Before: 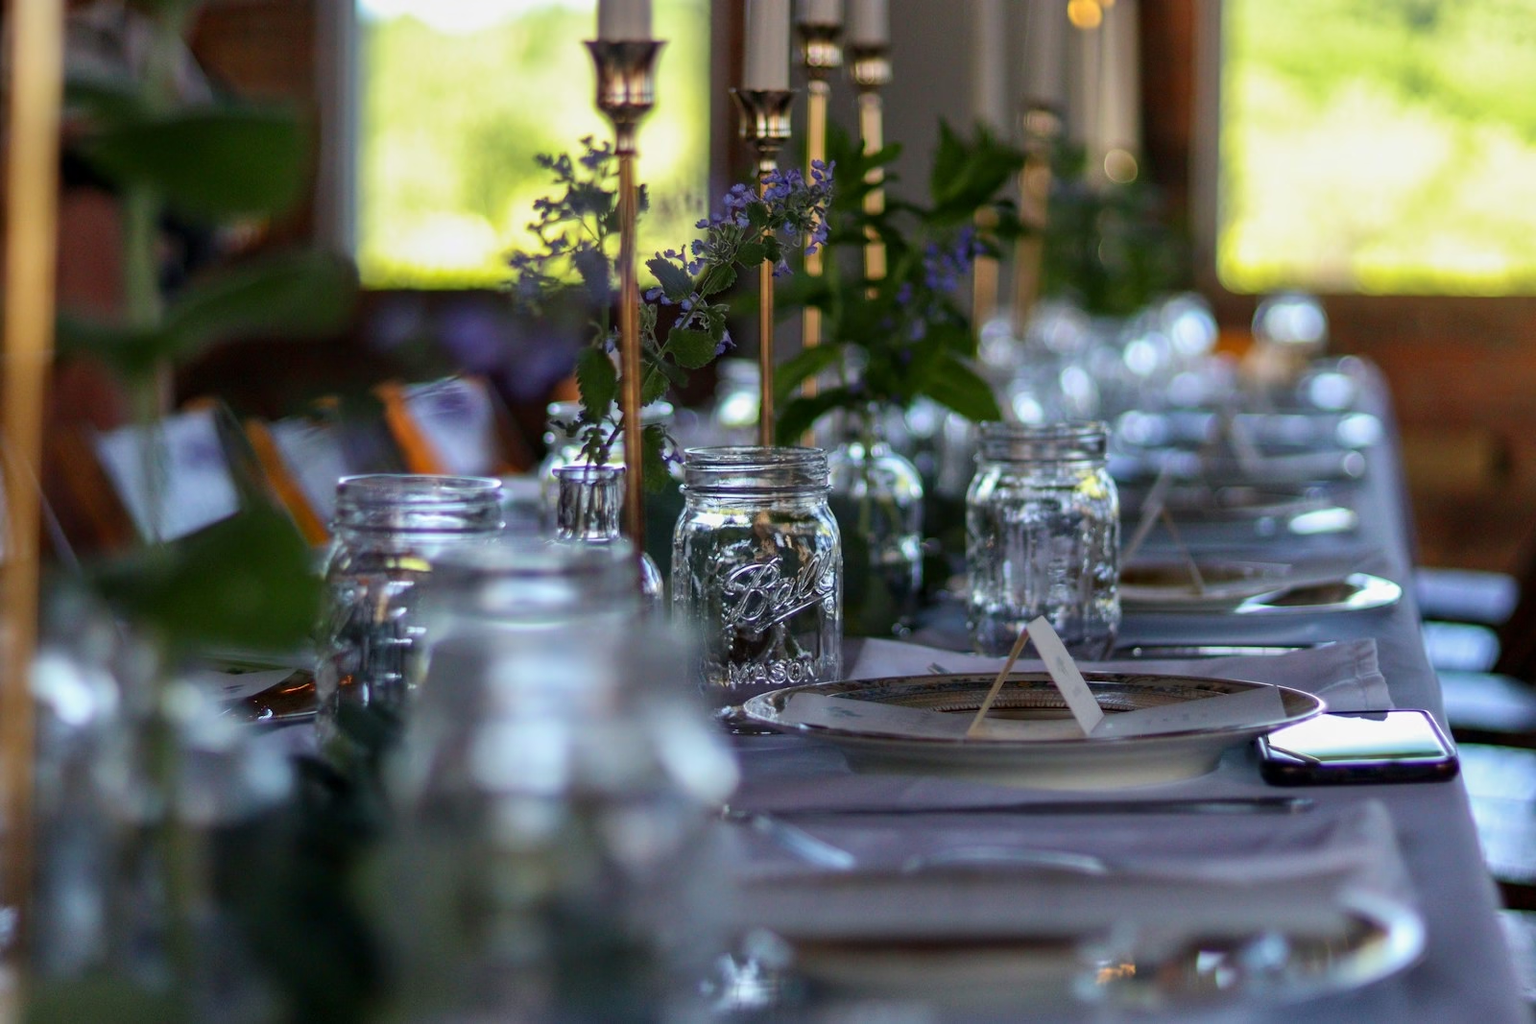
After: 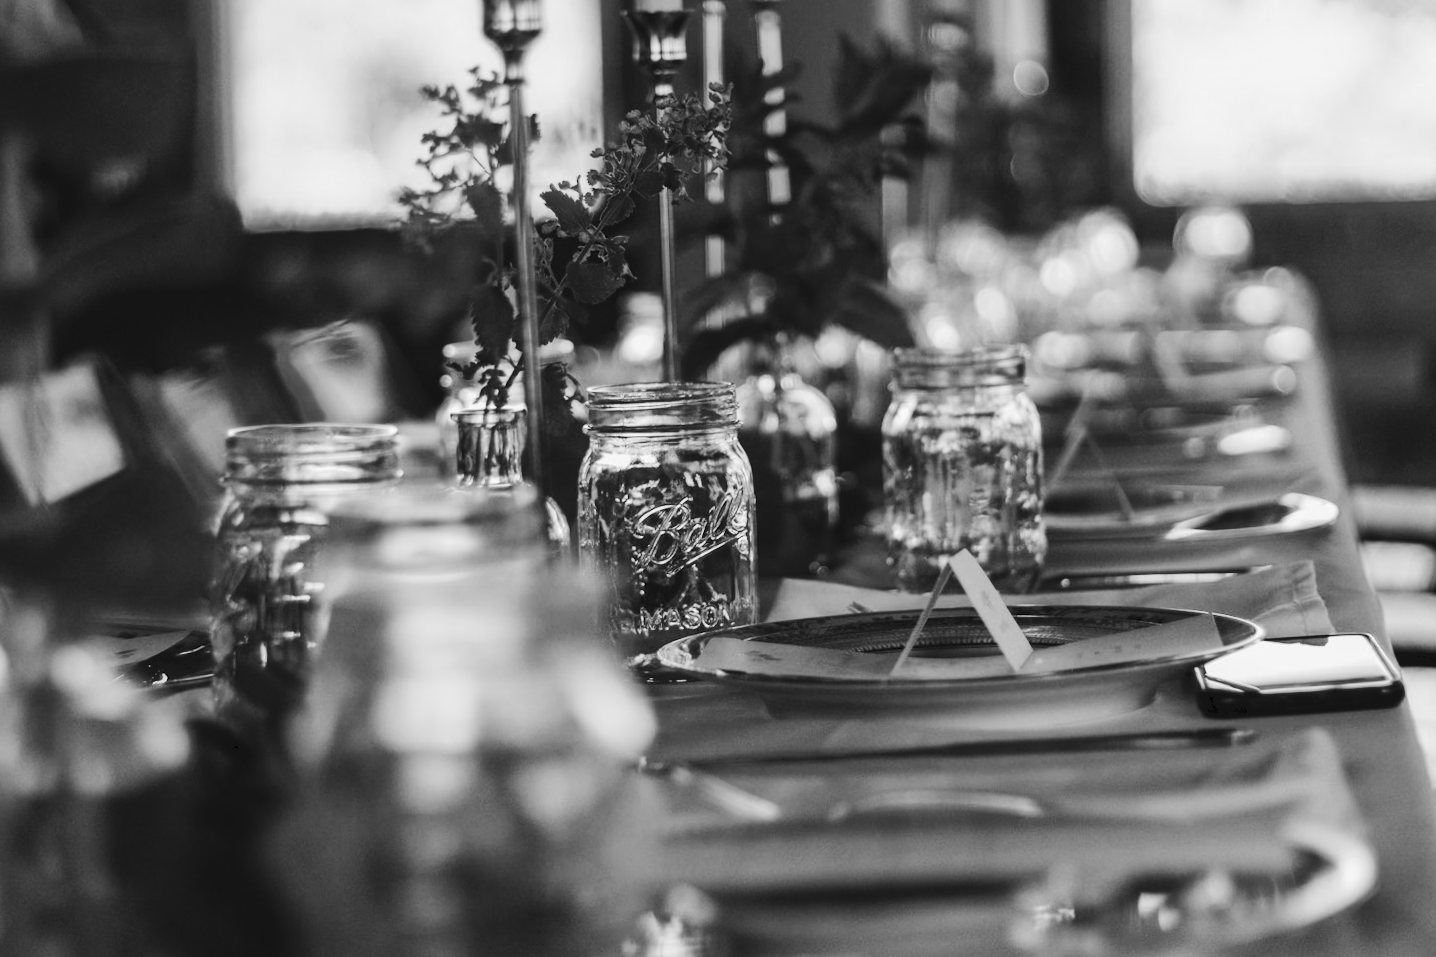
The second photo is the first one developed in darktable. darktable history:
monochrome: a 0, b 0, size 0.5, highlights 0.57
color correction: highlights a* -6.69, highlights b* 0.49
crop and rotate: angle 1.96°, left 5.673%, top 5.673%
tone curve: curves: ch0 [(0, 0) (0.003, 0.061) (0.011, 0.065) (0.025, 0.066) (0.044, 0.077) (0.069, 0.092) (0.1, 0.106) (0.136, 0.125) (0.177, 0.16) (0.224, 0.206) (0.277, 0.272) (0.335, 0.356) (0.399, 0.472) (0.468, 0.59) (0.543, 0.686) (0.623, 0.766) (0.709, 0.832) (0.801, 0.886) (0.898, 0.929) (1, 1)], preserve colors none
